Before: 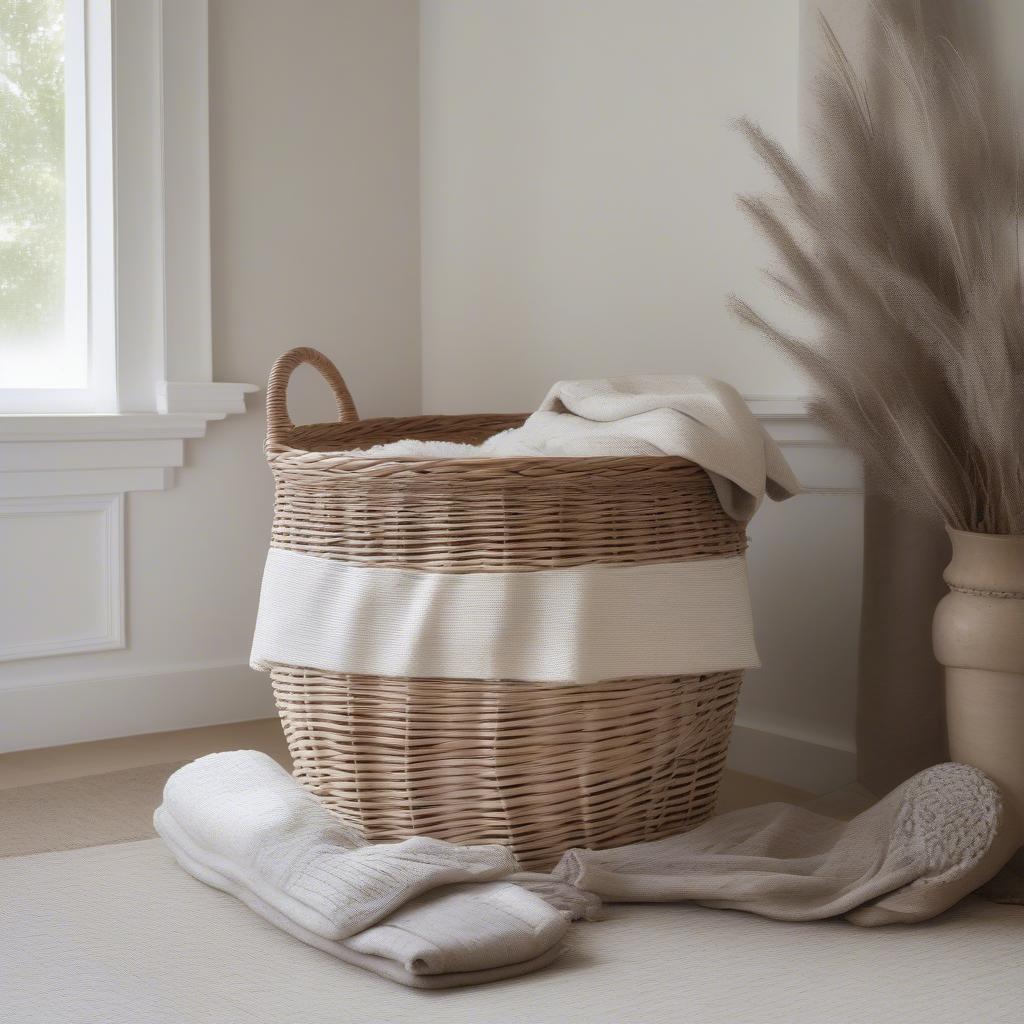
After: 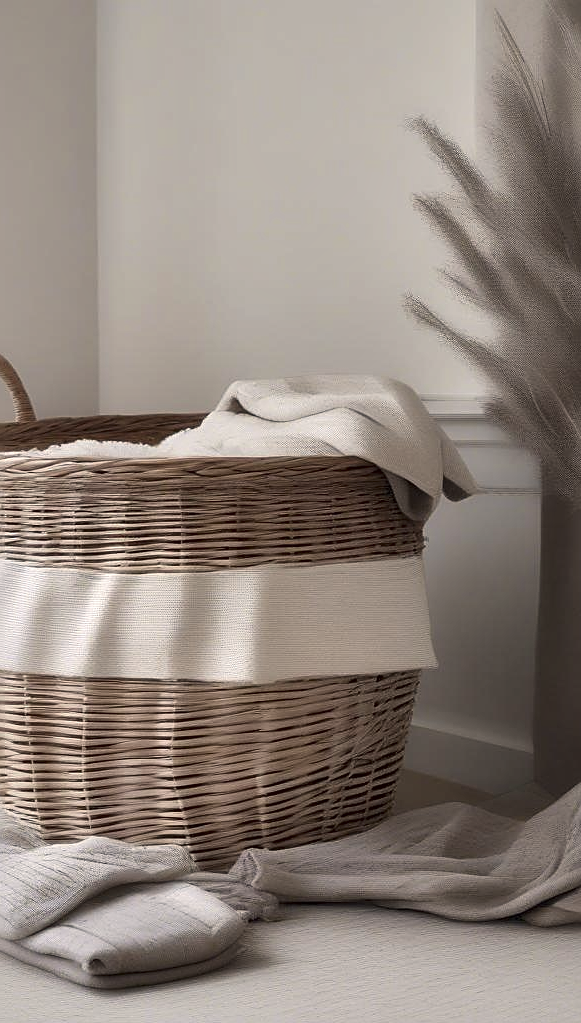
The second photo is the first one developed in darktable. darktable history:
crop: left 31.549%, top 0.01%, right 11.667%
sharpen: on, module defaults
local contrast: mode bilateral grid, contrast 24, coarseness 60, detail 152%, midtone range 0.2
color correction: highlights a* 2.92, highlights b* 5, shadows a* -1.81, shadows b* -4.88, saturation 0.824
